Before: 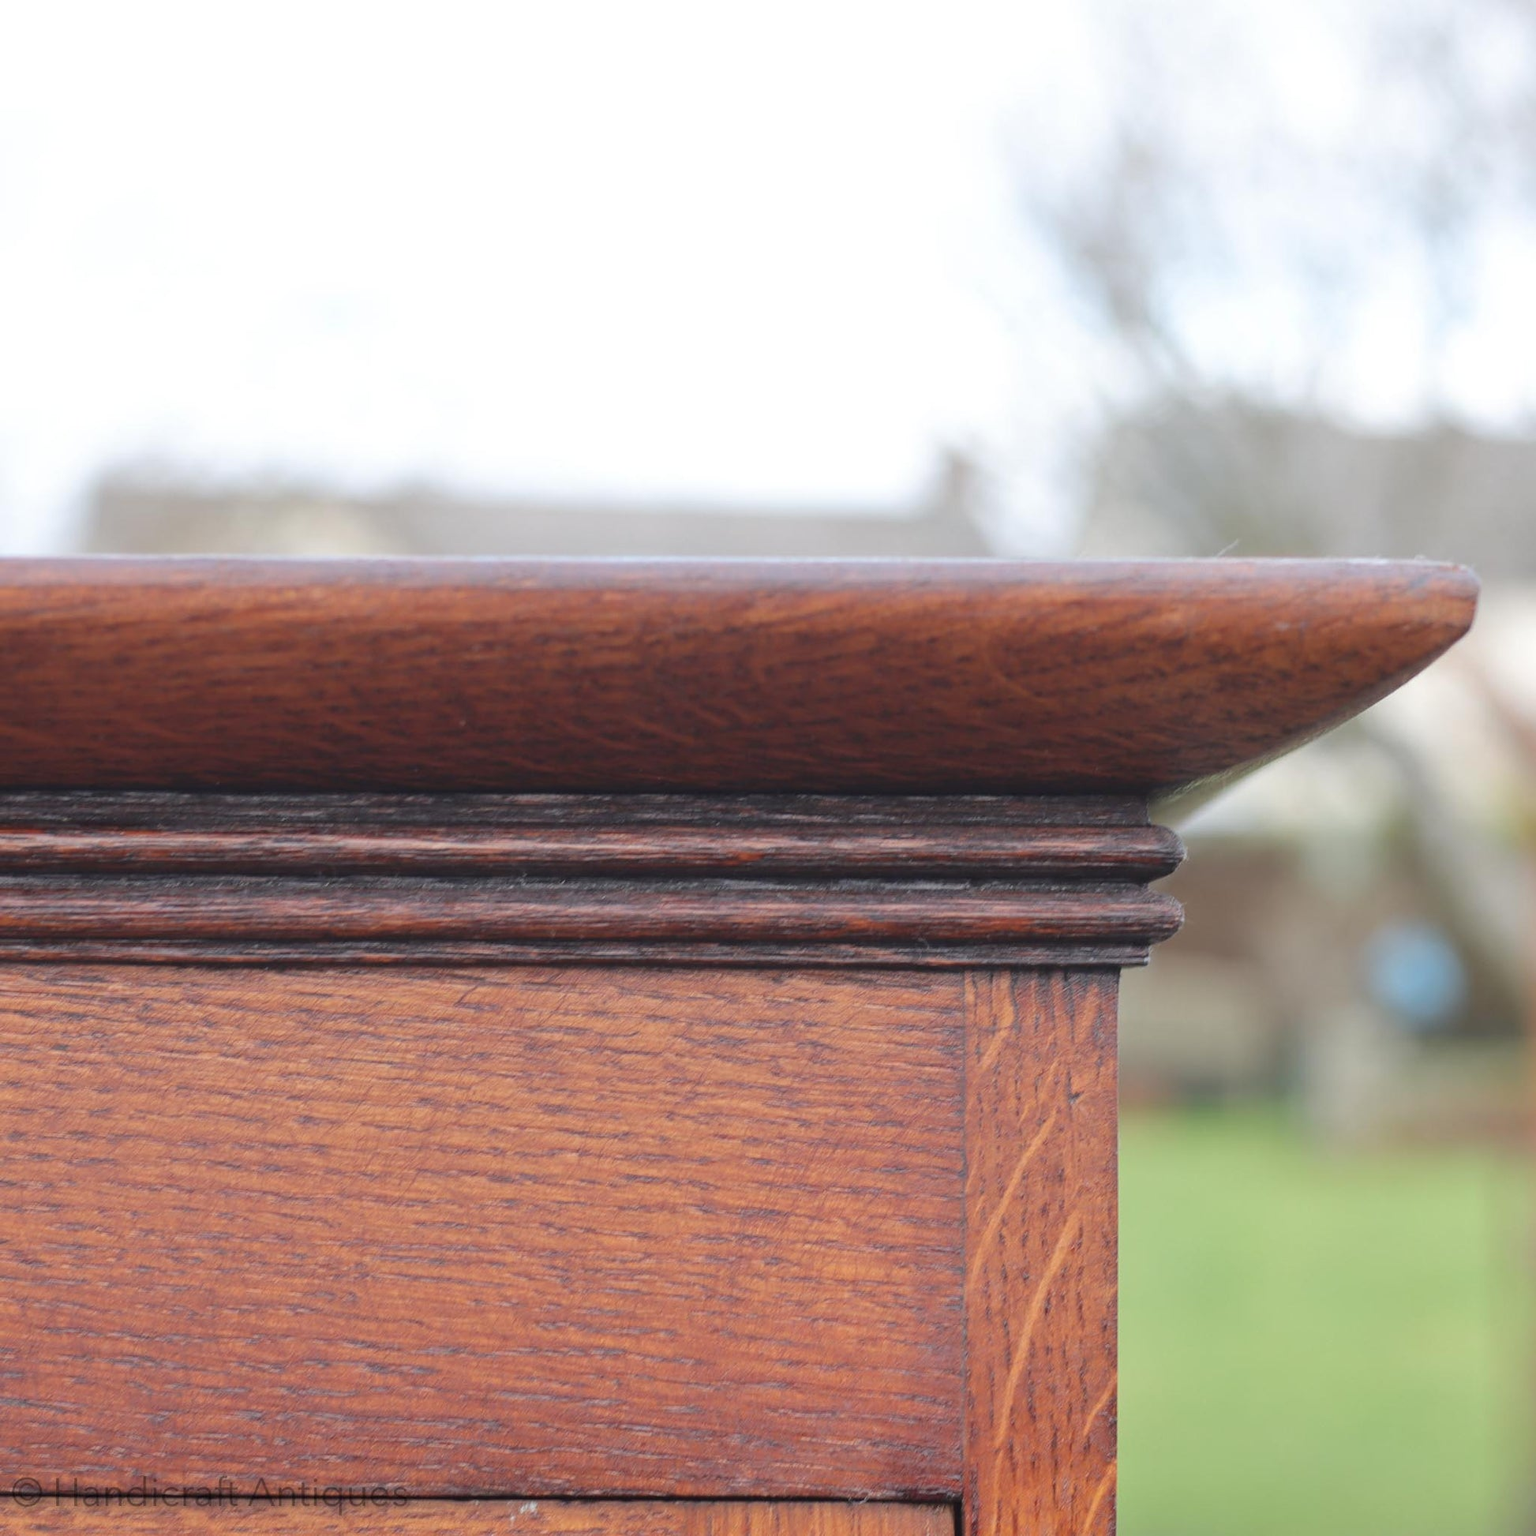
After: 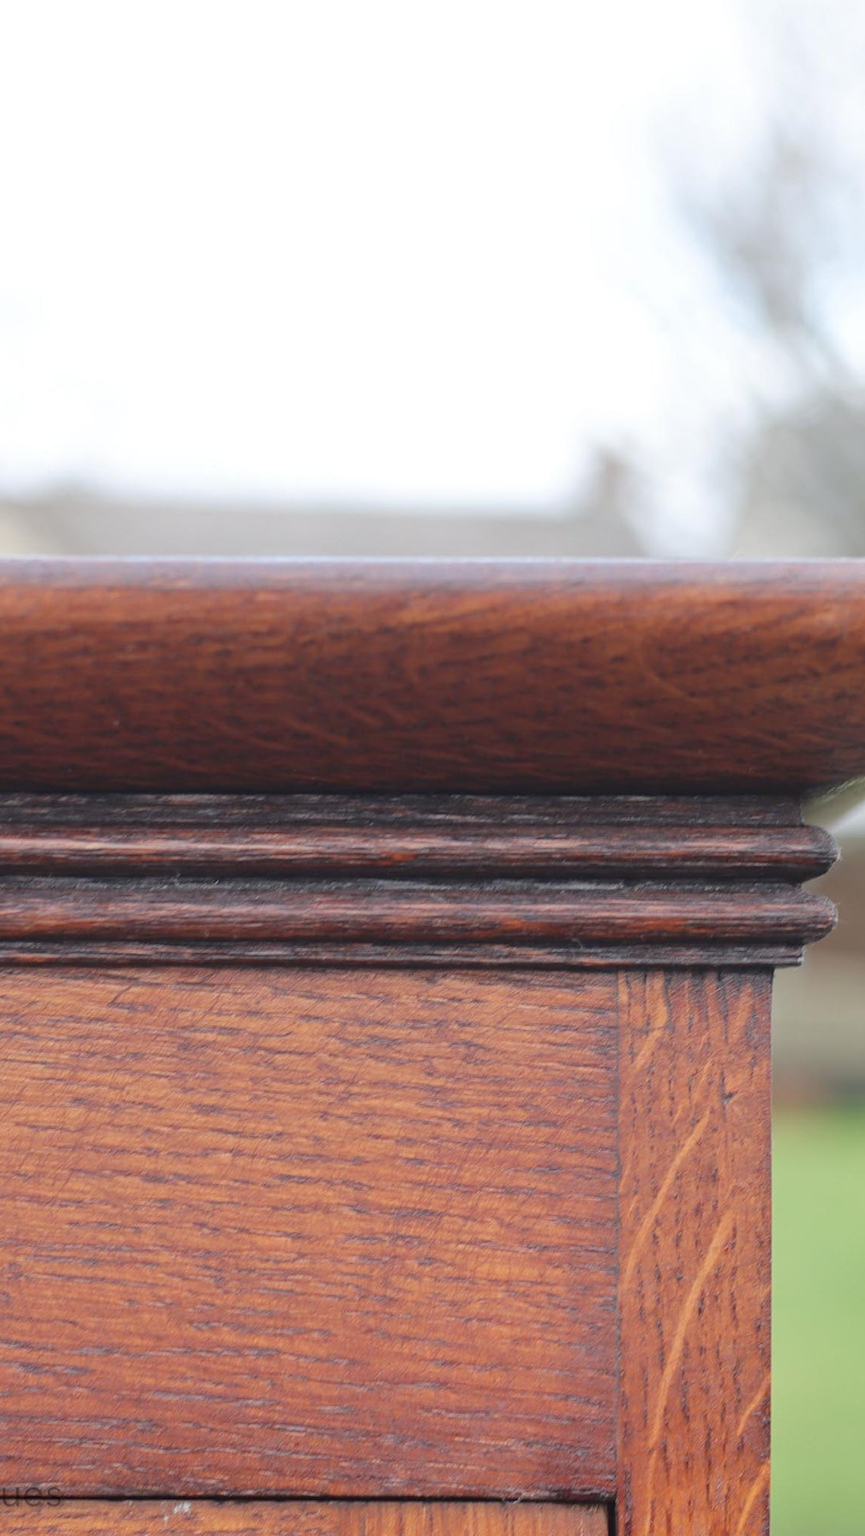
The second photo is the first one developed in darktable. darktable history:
crop and rotate: left 22.604%, right 20.989%
